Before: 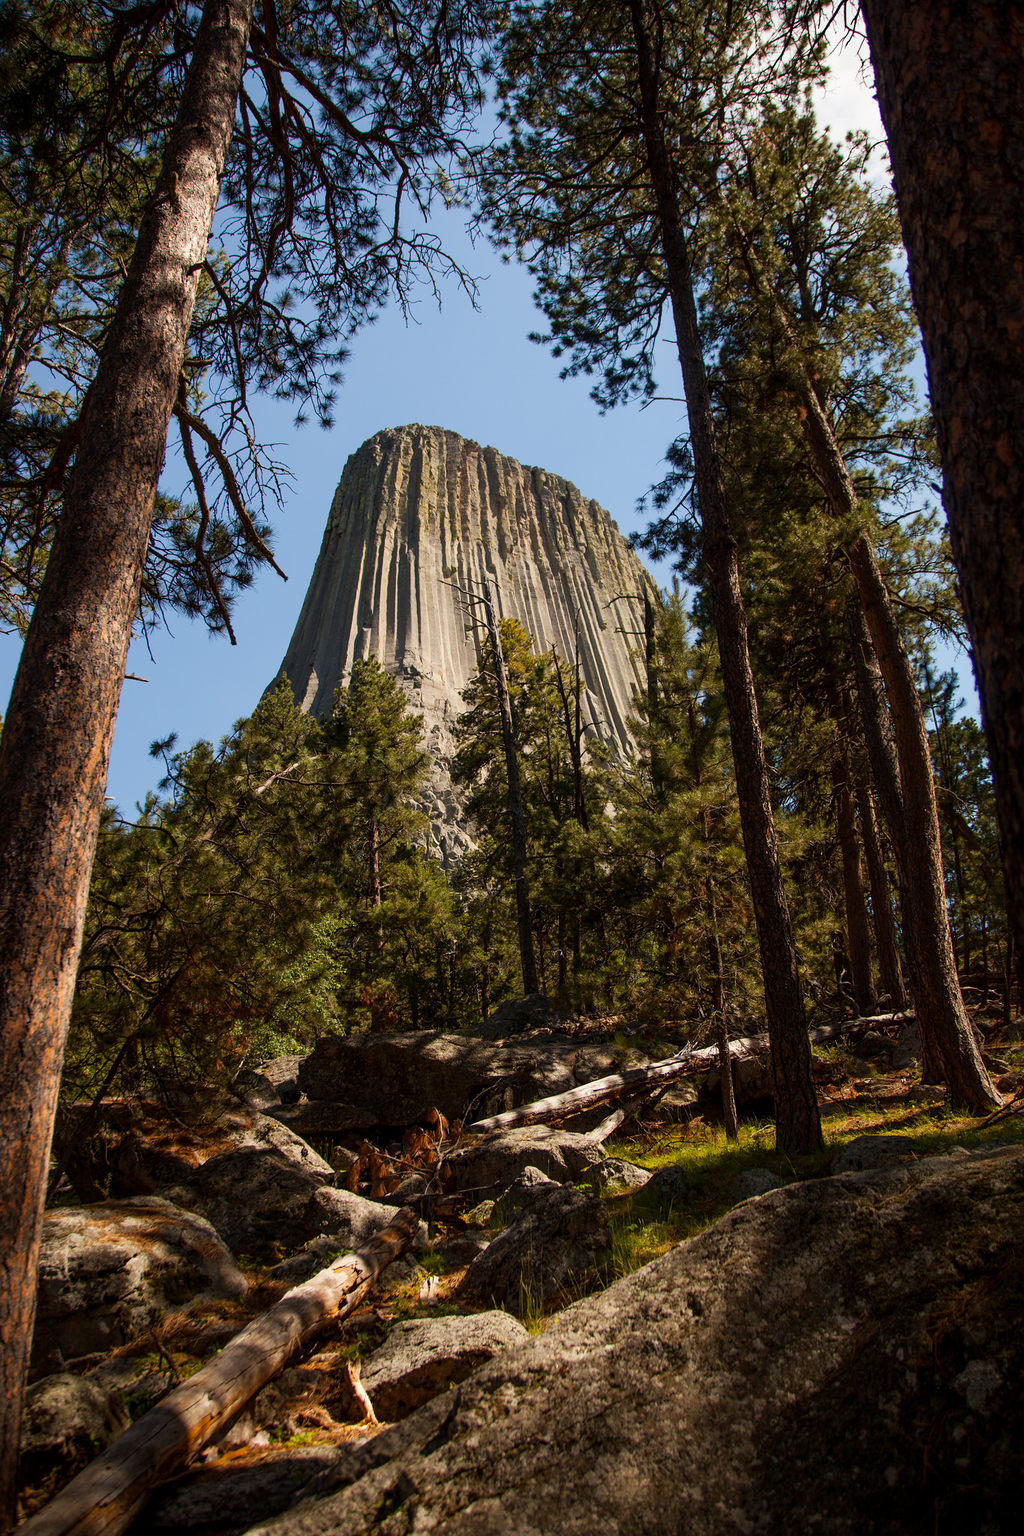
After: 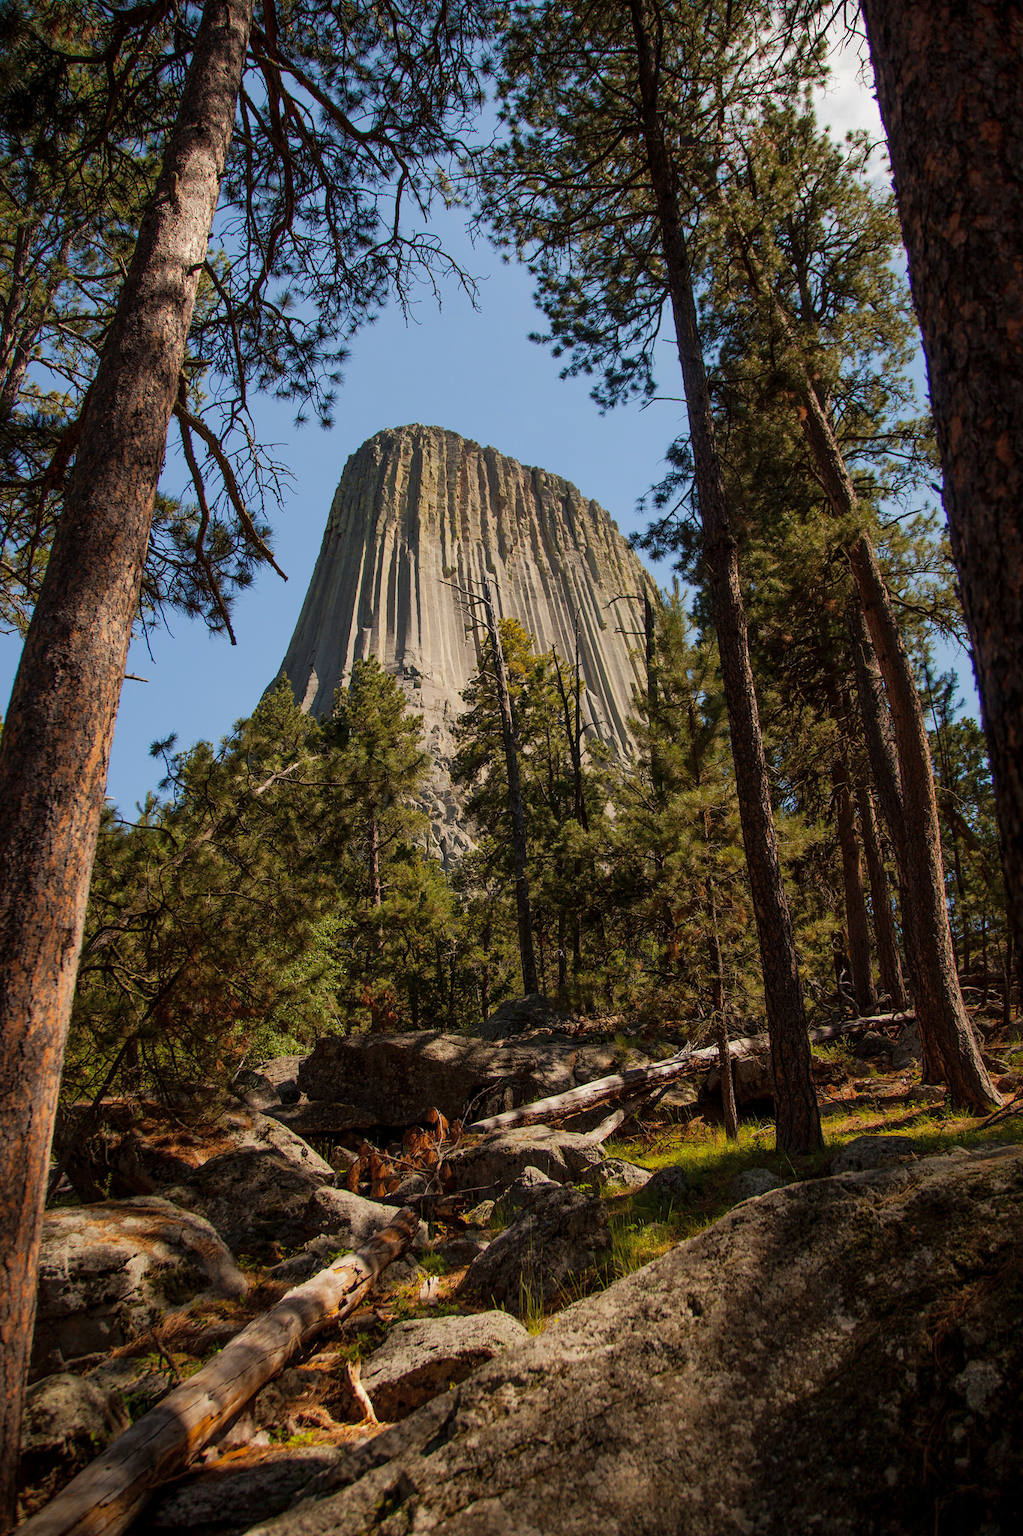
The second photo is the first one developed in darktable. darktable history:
shadows and highlights: shadows 40, highlights -60
exposure: compensate highlight preservation false
